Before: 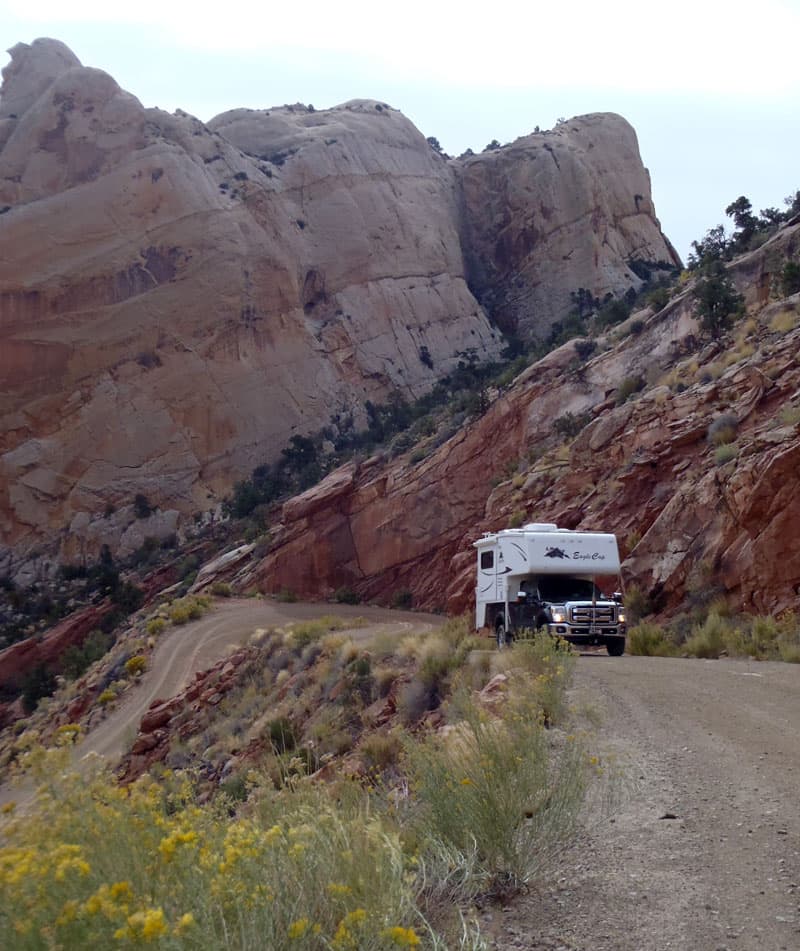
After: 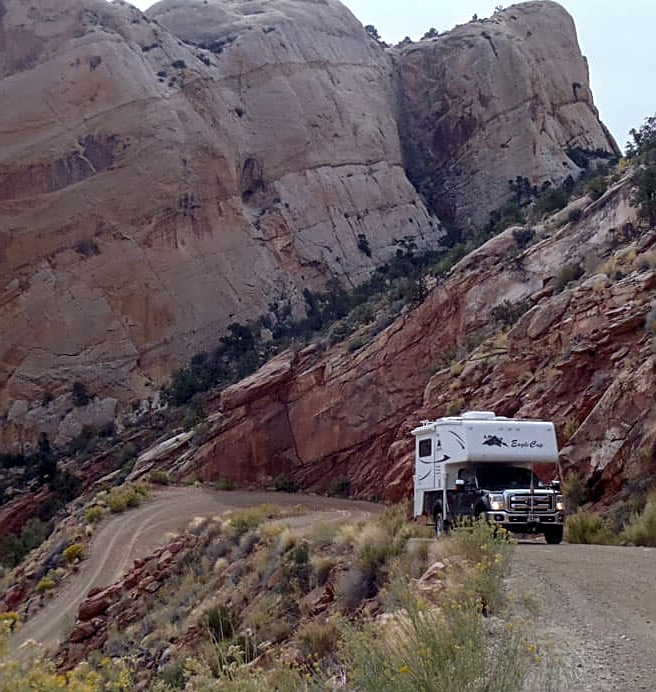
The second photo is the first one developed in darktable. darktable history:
local contrast: on, module defaults
sharpen: on, module defaults
crop: left 7.856%, top 11.836%, right 10.12%, bottom 15.387%
